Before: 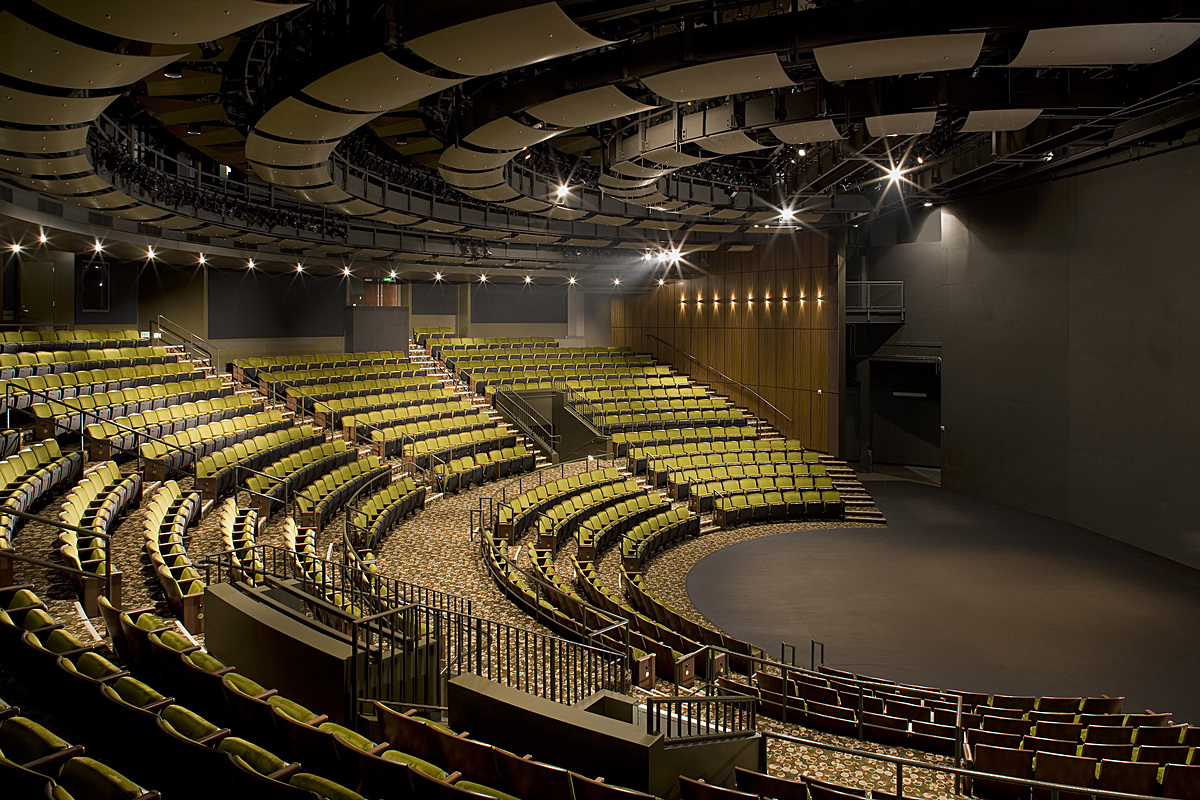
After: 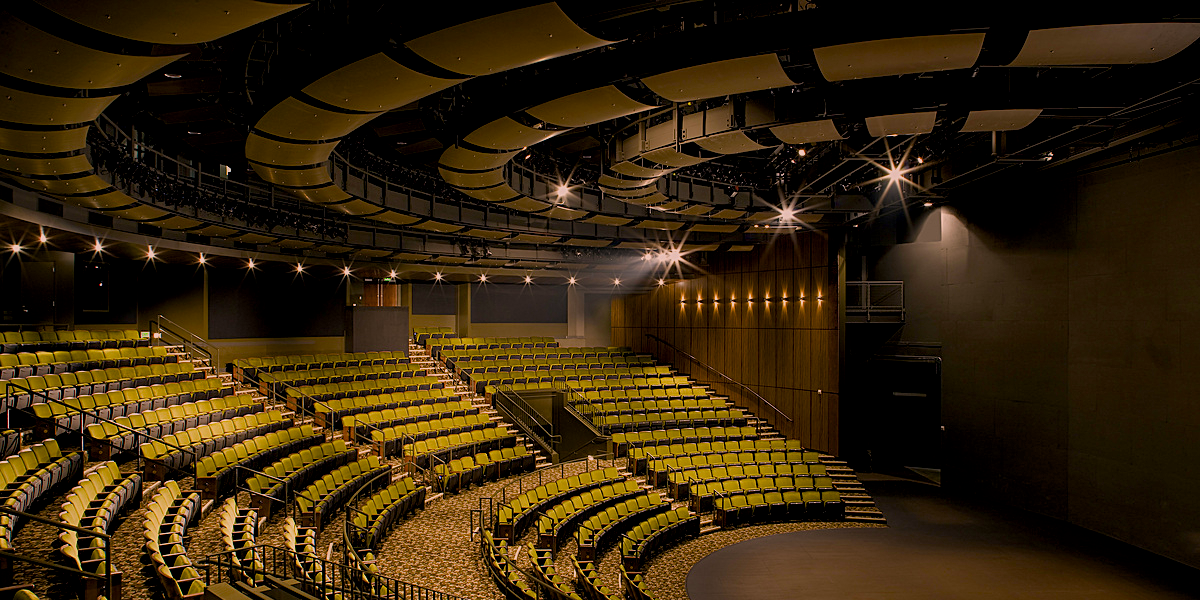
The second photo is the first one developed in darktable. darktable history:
color correction: highlights a* 17.88, highlights b* 18.79
white balance: red 0.98, blue 1.034
color balance rgb: perceptual saturation grading › global saturation 35%, perceptual saturation grading › highlights -30%, perceptual saturation grading › shadows 35%, perceptual brilliance grading › global brilliance 3%, perceptual brilliance grading › highlights -3%, perceptual brilliance grading › shadows 3%
exposure: black level correction 0.009, exposure -0.637 EV, compensate highlight preservation false
crop: bottom 24.967%
local contrast: mode bilateral grid, contrast 20, coarseness 50, detail 120%, midtone range 0.2
